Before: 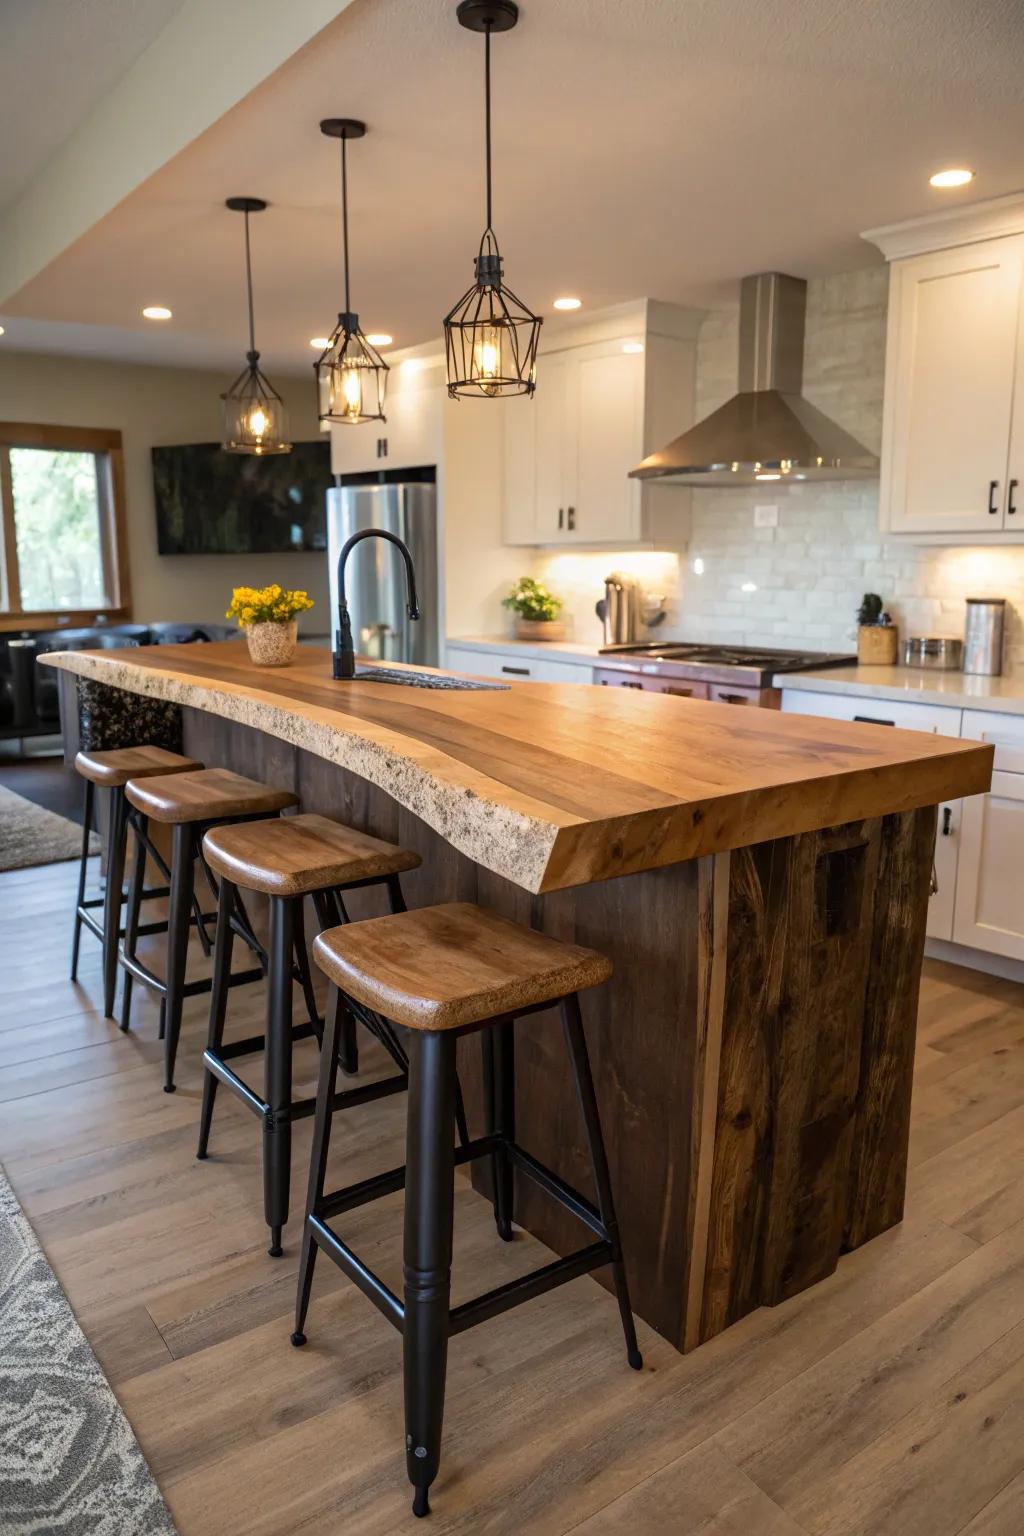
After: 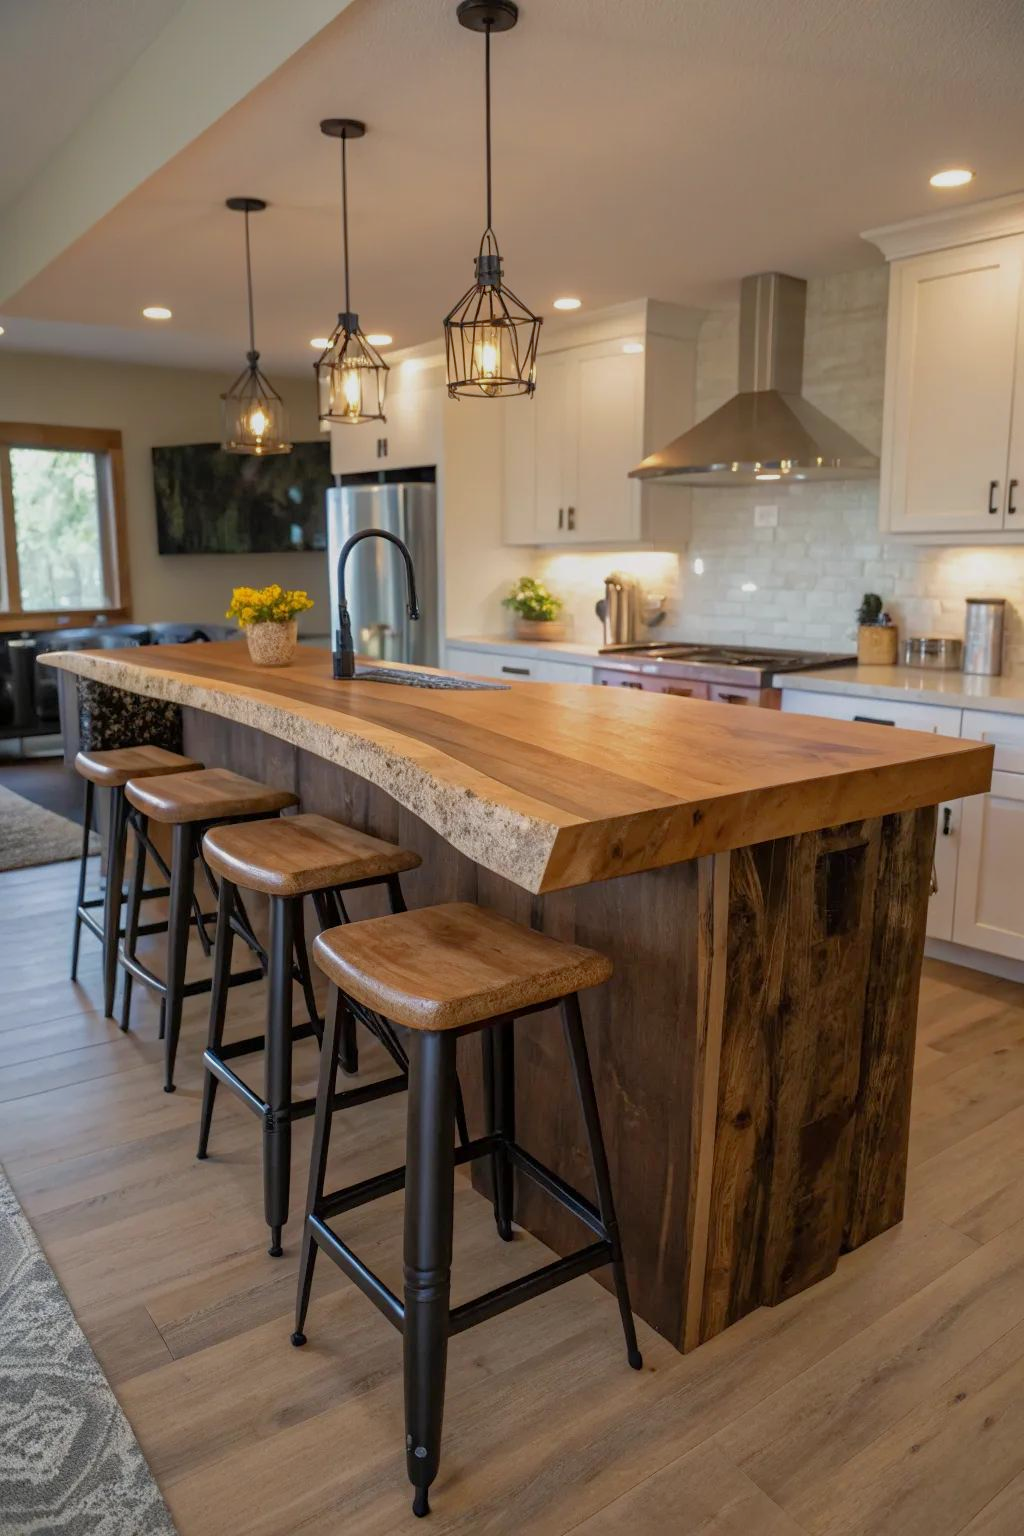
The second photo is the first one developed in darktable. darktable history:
tone equalizer: -8 EV 0.214 EV, -7 EV 0.444 EV, -6 EV 0.421 EV, -5 EV 0.222 EV, -3 EV -0.259 EV, -2 EV -0.427 EV, -1 EV -0.391 EV, +0 EV -0.256 EV, edges refinement/feathering 500, mask exposure compensation -1.57 EV, preserve details no
